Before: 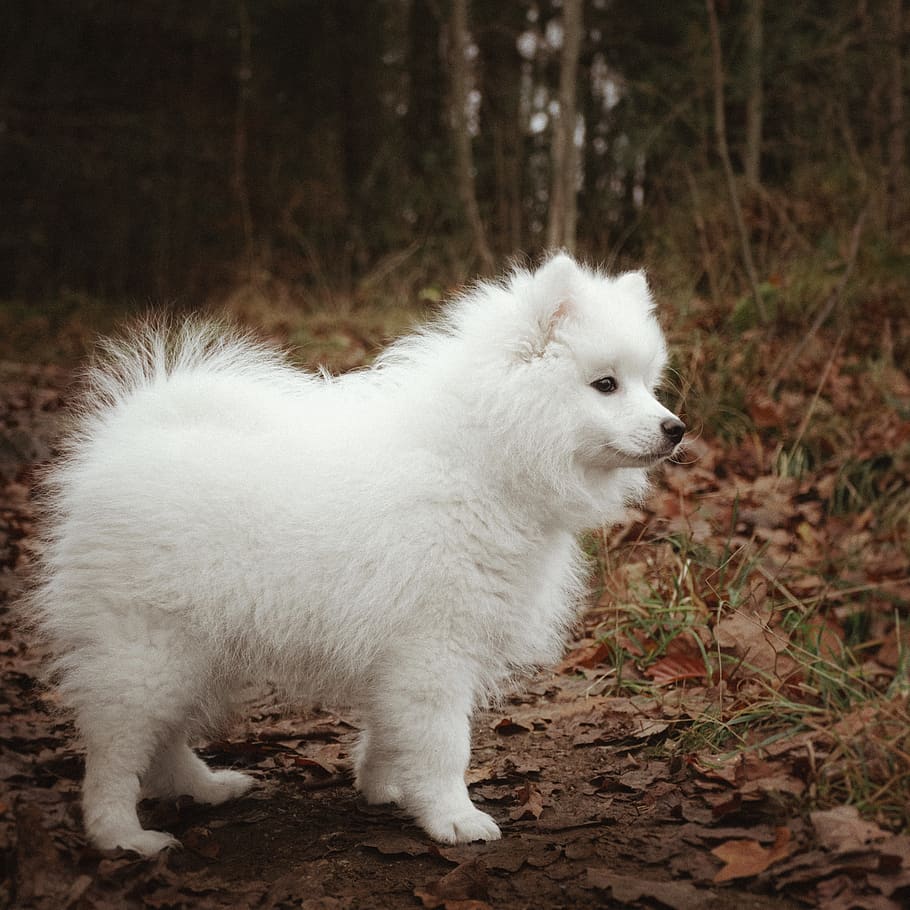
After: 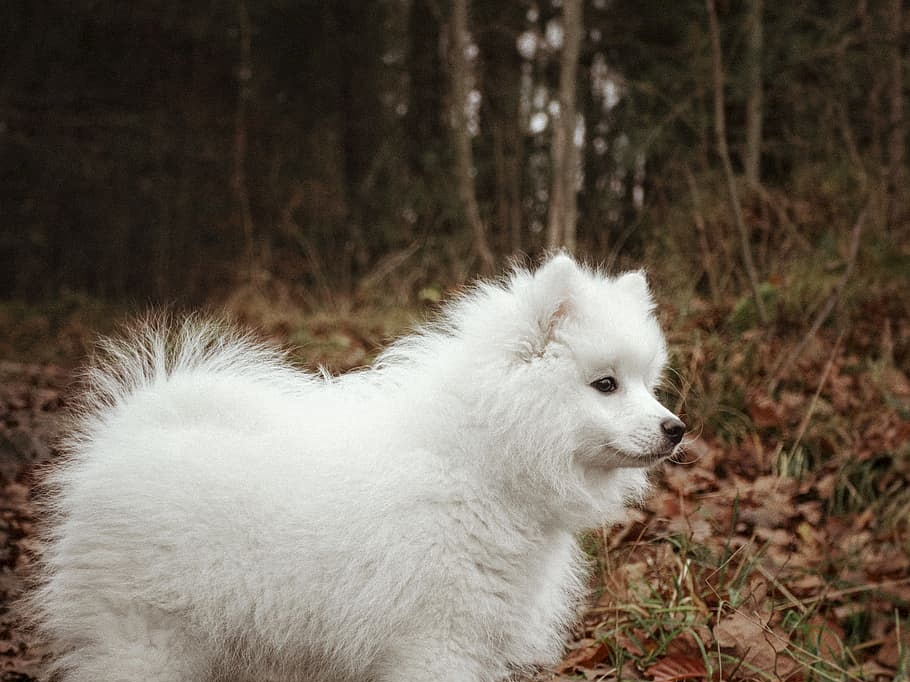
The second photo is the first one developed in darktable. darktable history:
local contrast: detail 130%
crop: bottom 24.988%
